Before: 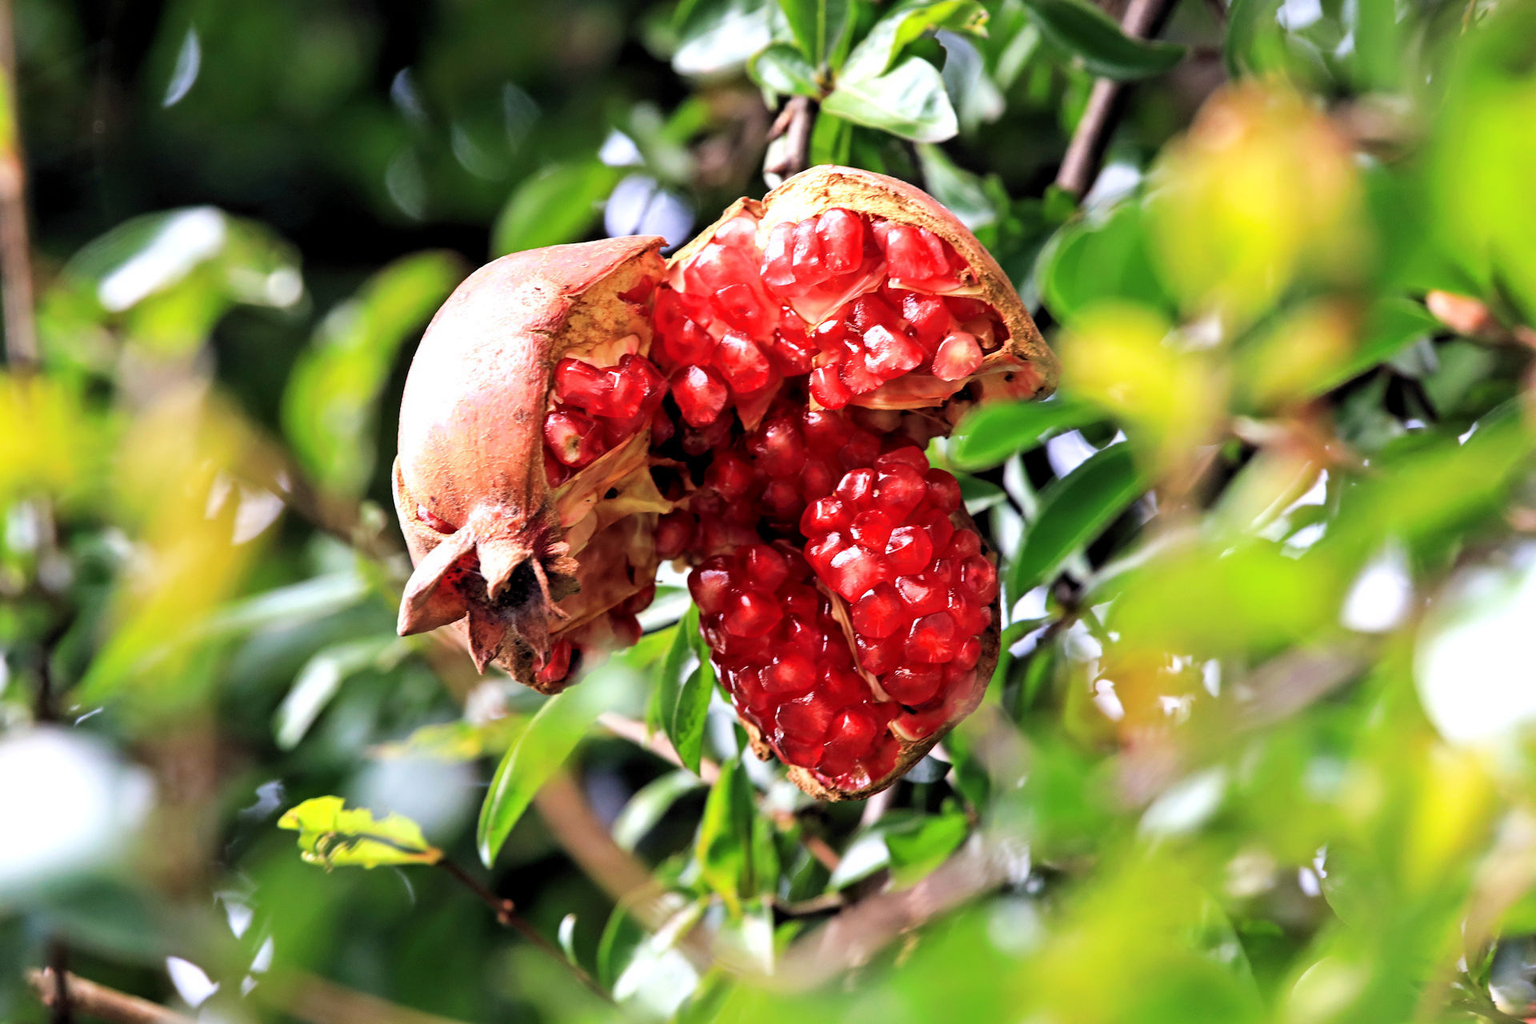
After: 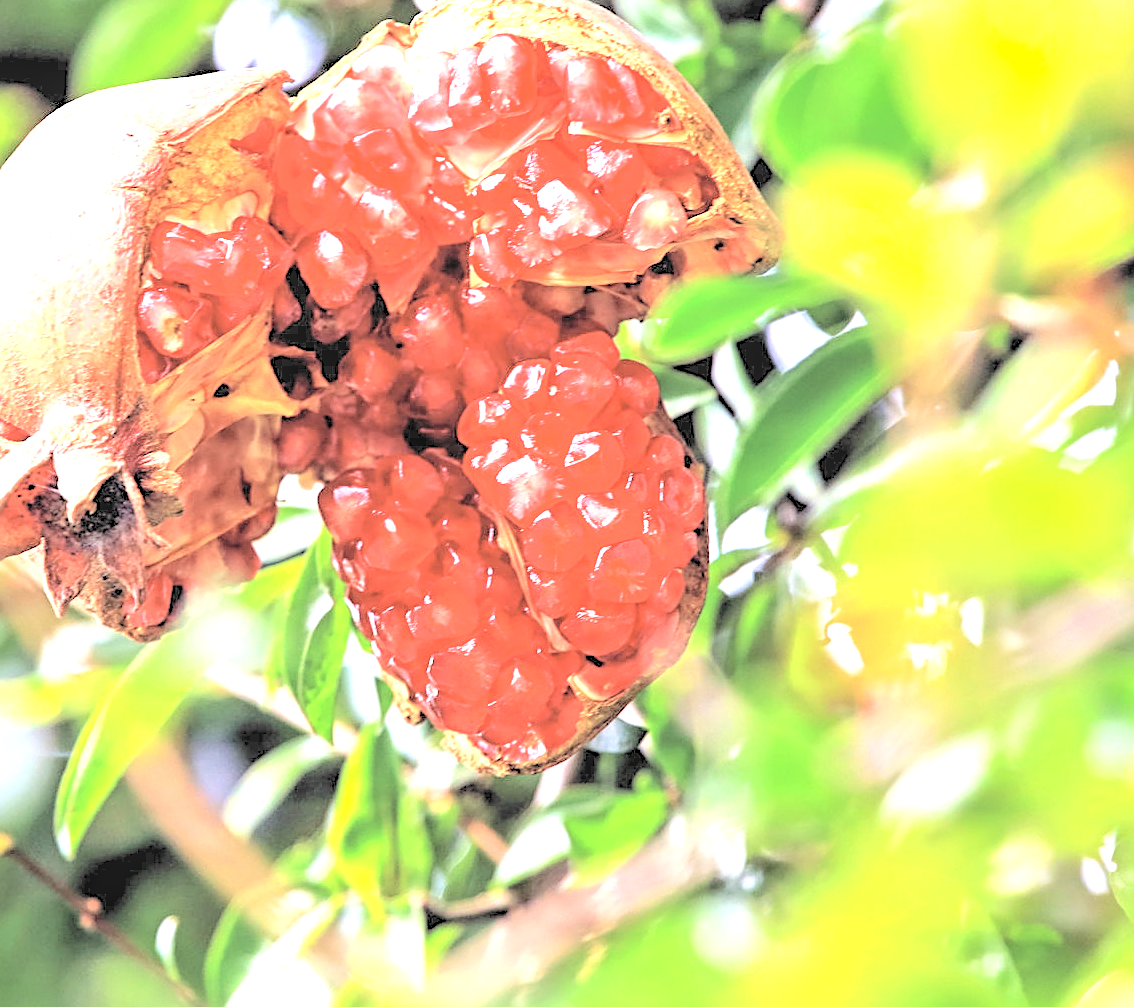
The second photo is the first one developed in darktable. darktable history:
exposure: black level correction 0, exposure 0.7 EV, compensate exposure bias true, compensate highlight preservation false
local contrast: highlights 100%, shadows 100%, detail 200%, midtone range 0.2
crop and rotate: left 28.256%, top 17.734%, right 12.656%, bottom 3.573%
contrast brightness saturation: brightness 1
tone equalizer: on, module defaults
sharpen: on, module defaults
